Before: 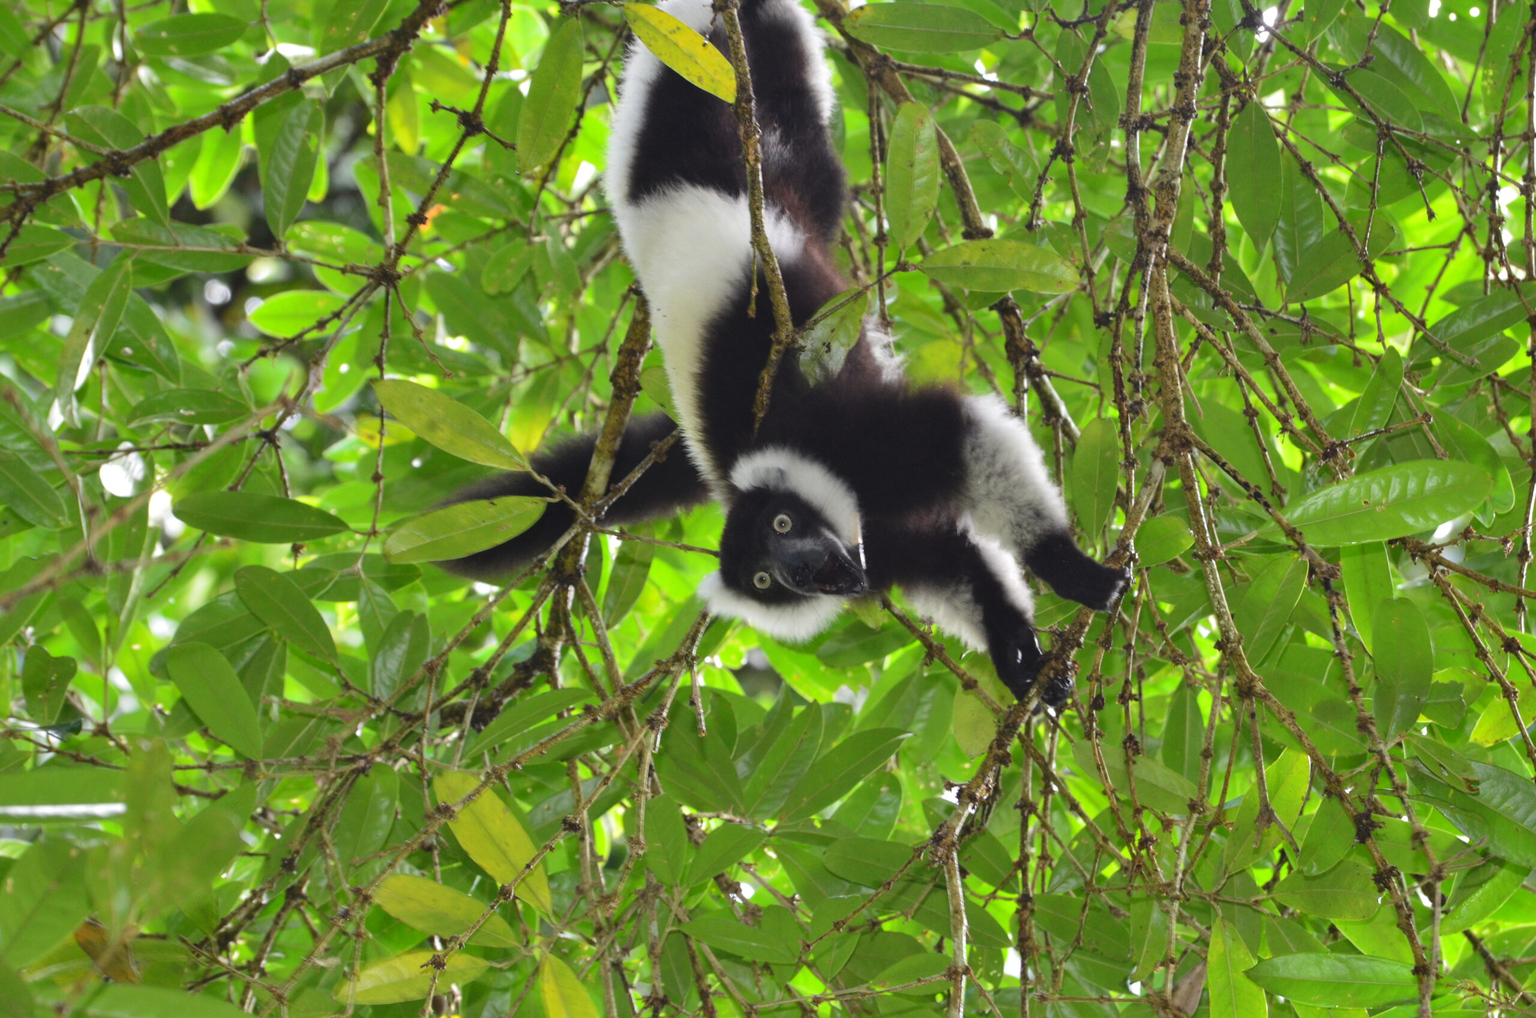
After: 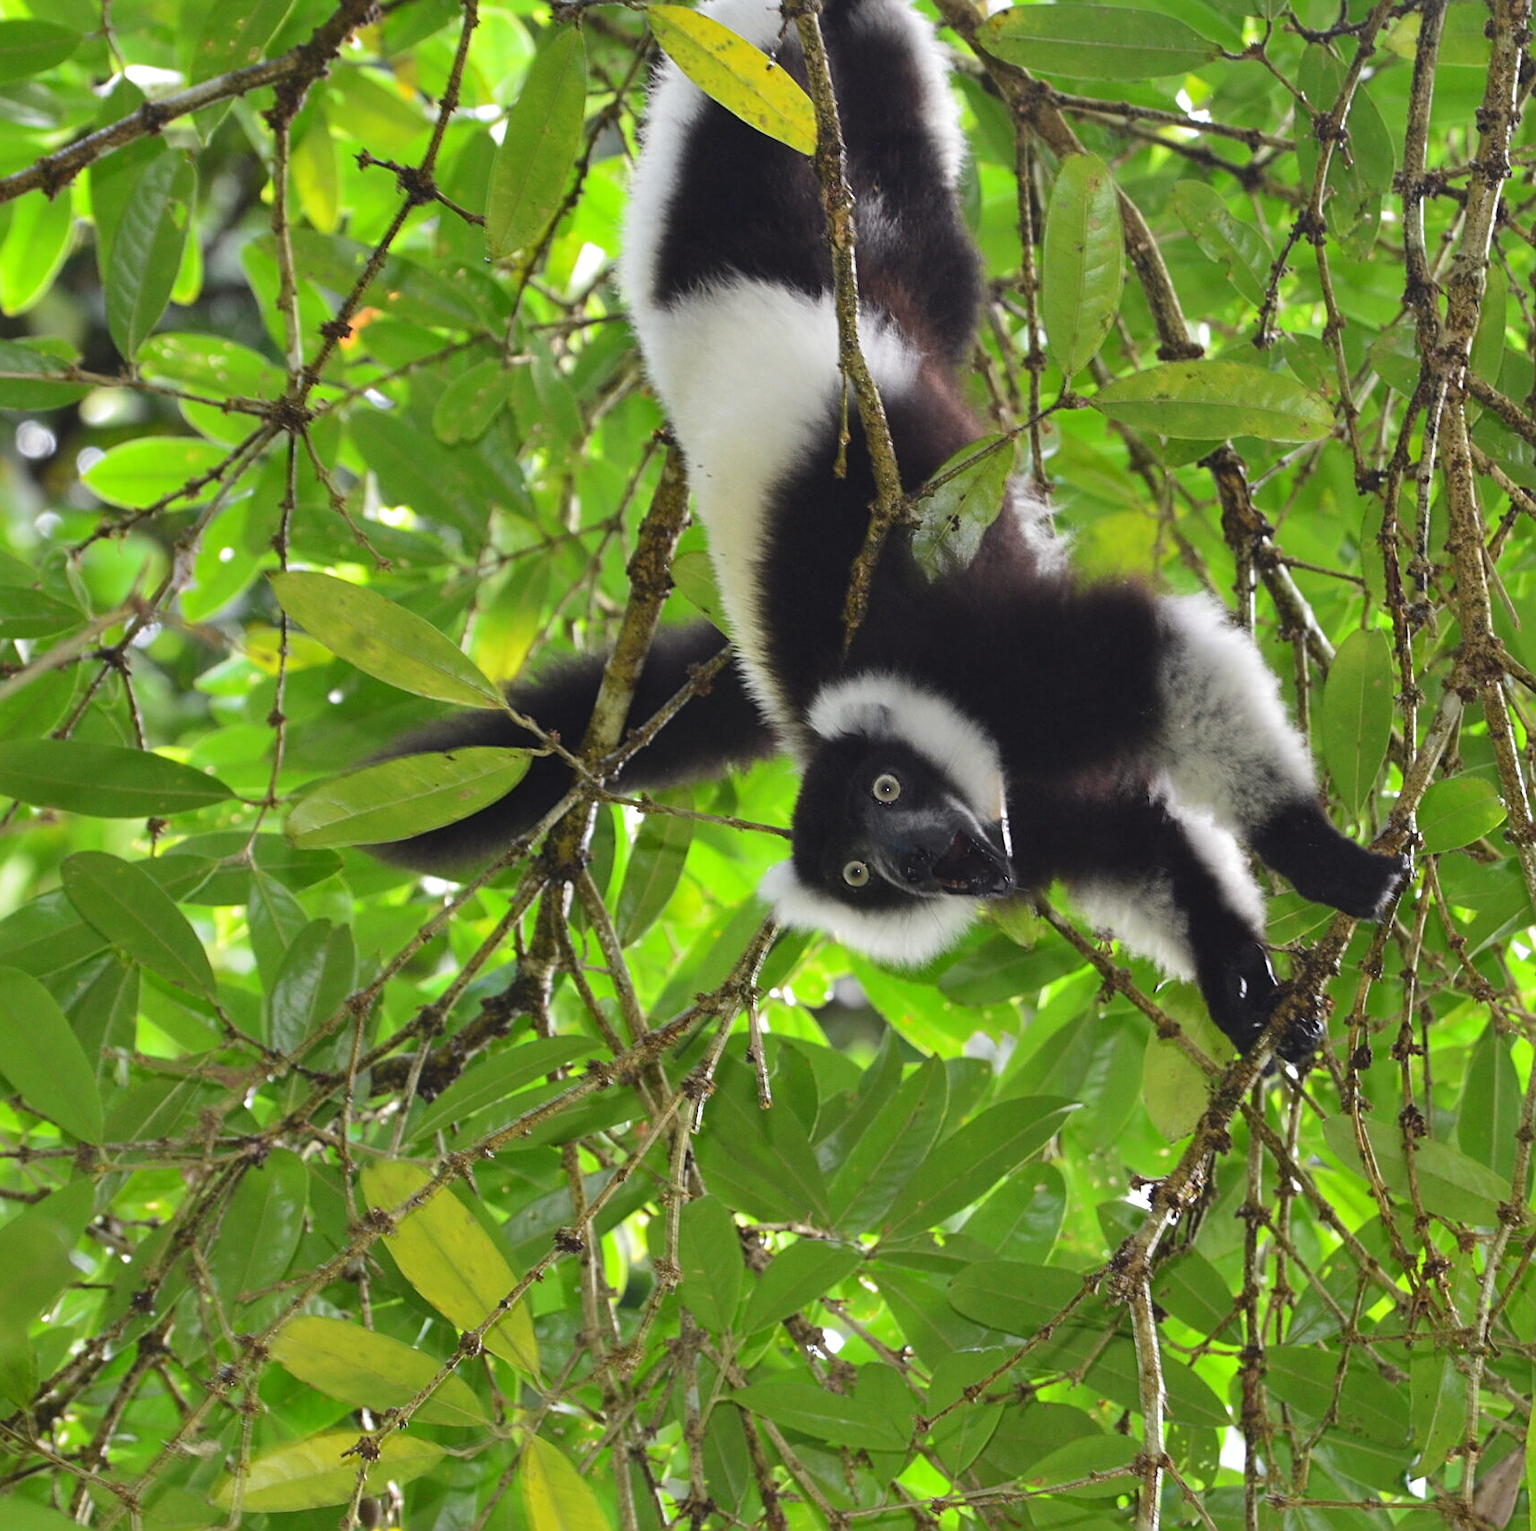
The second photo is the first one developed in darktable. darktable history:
crop and rotate: left 12.623%, right 20.948%
sharpen: on, module defaults
